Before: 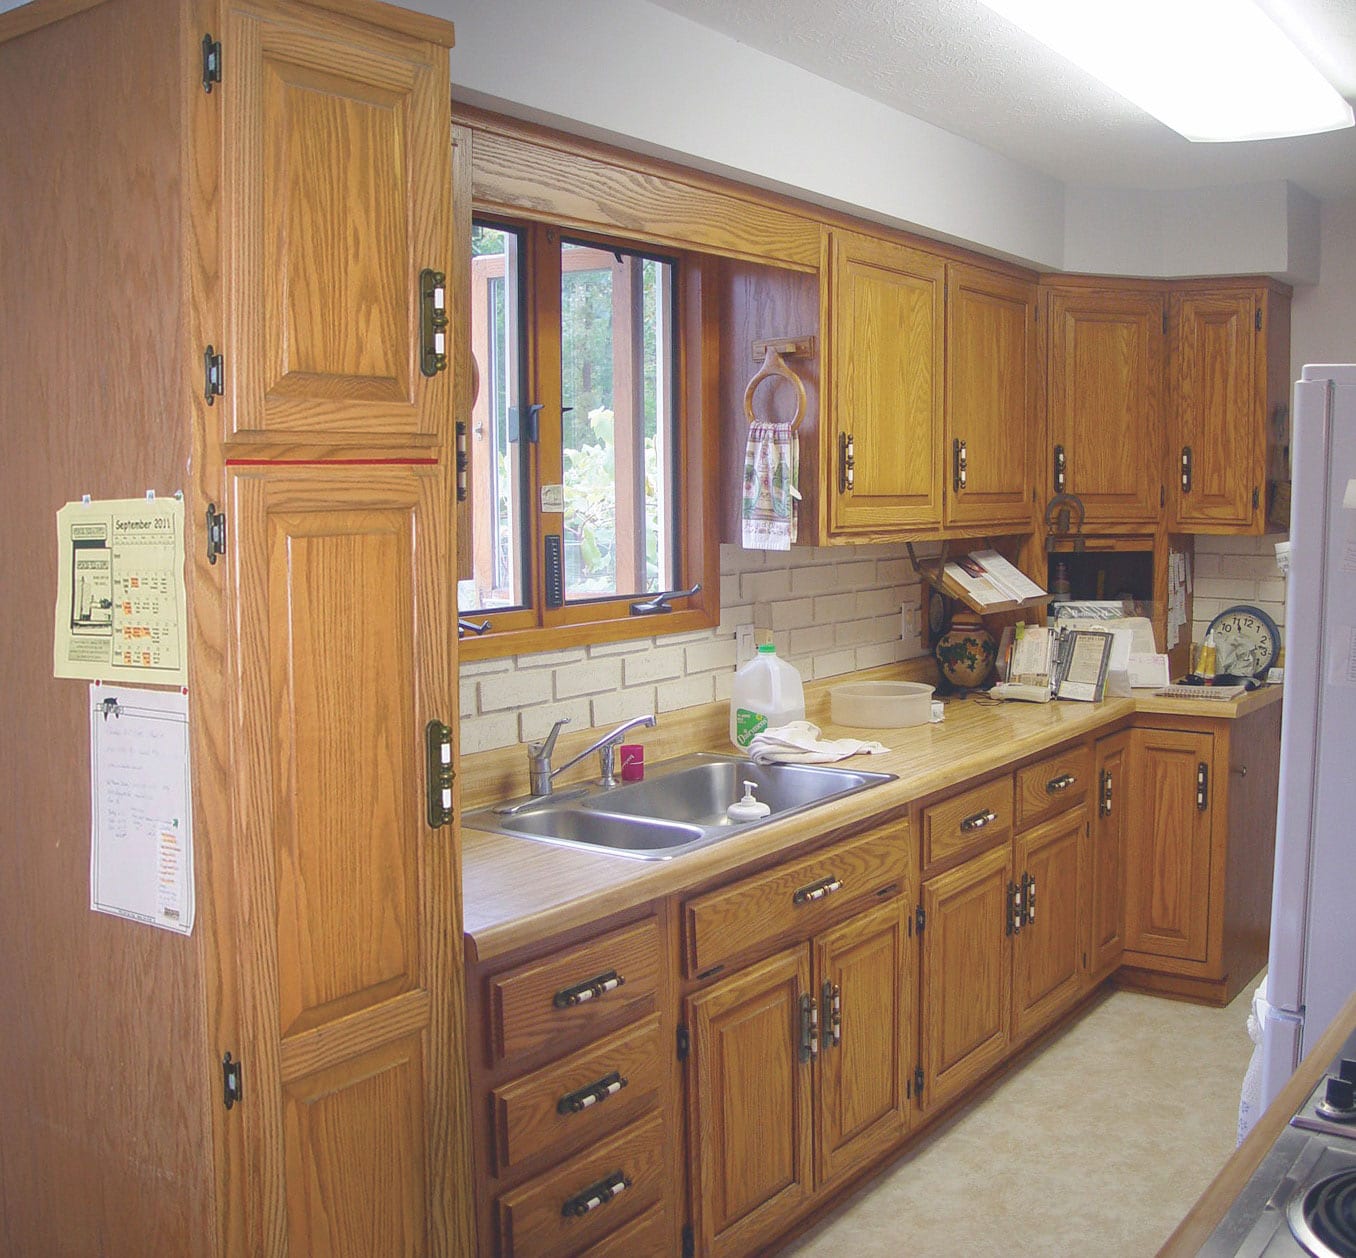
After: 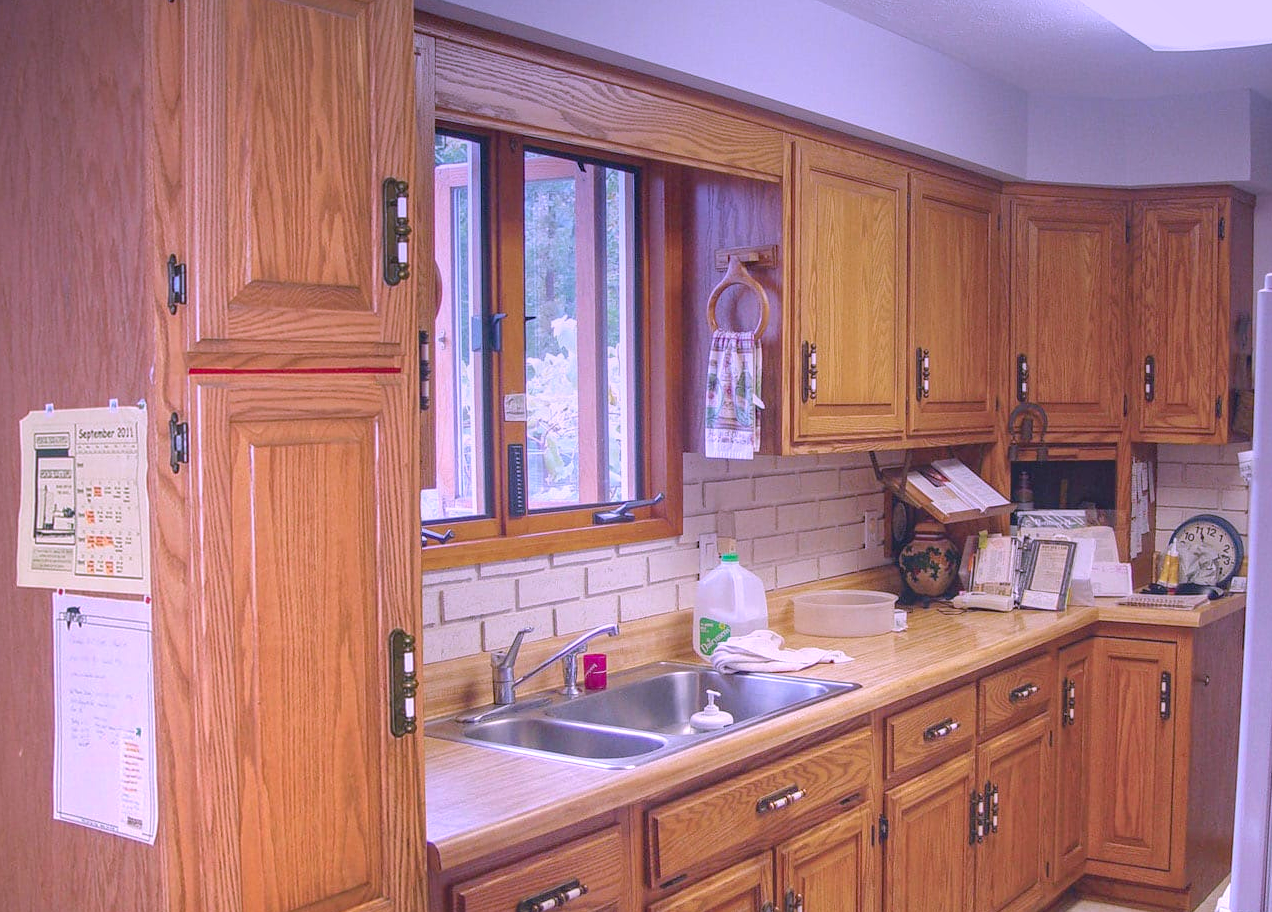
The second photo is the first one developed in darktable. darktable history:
color correction: highlights a* 15.46, highlights b* -20.56
contrast brightness saturation: brightness 0.09, saturation 0.19
crop: left 2.737%, top 7.287%, right 3.421%, bottom 20.179%
local contrast: detail 130%
haze removal: compatibility mode true, adaptive false
graduated density: hue 238.83°, saturation 50%
